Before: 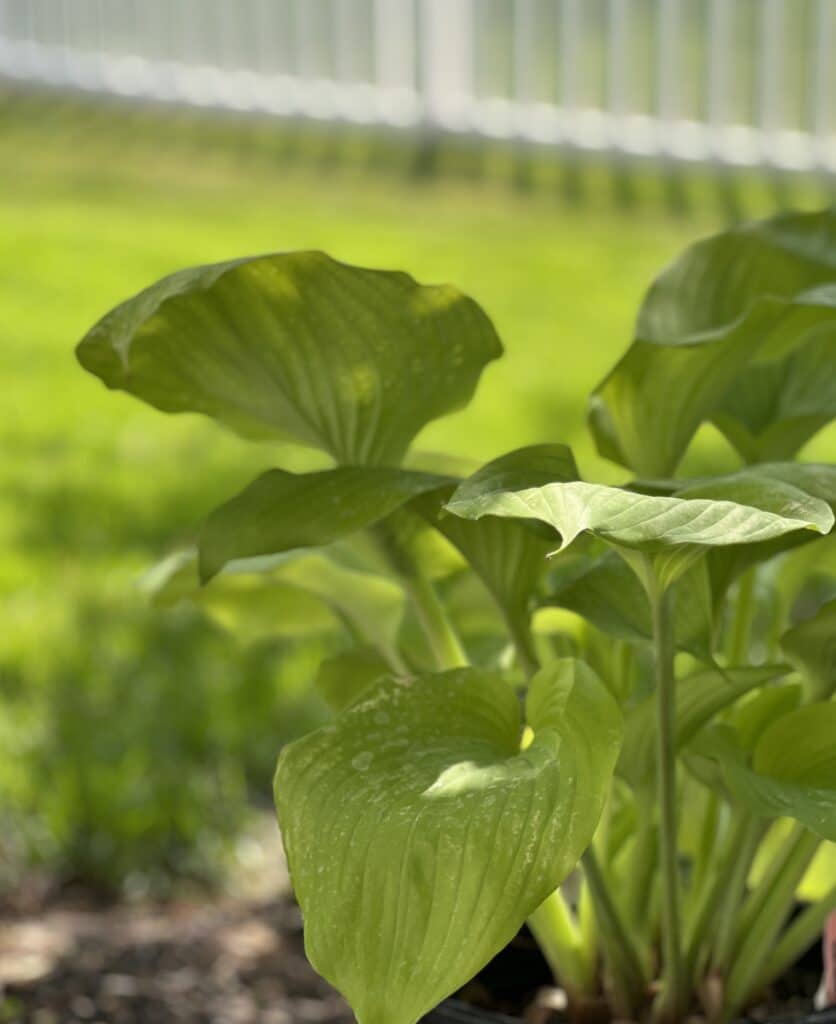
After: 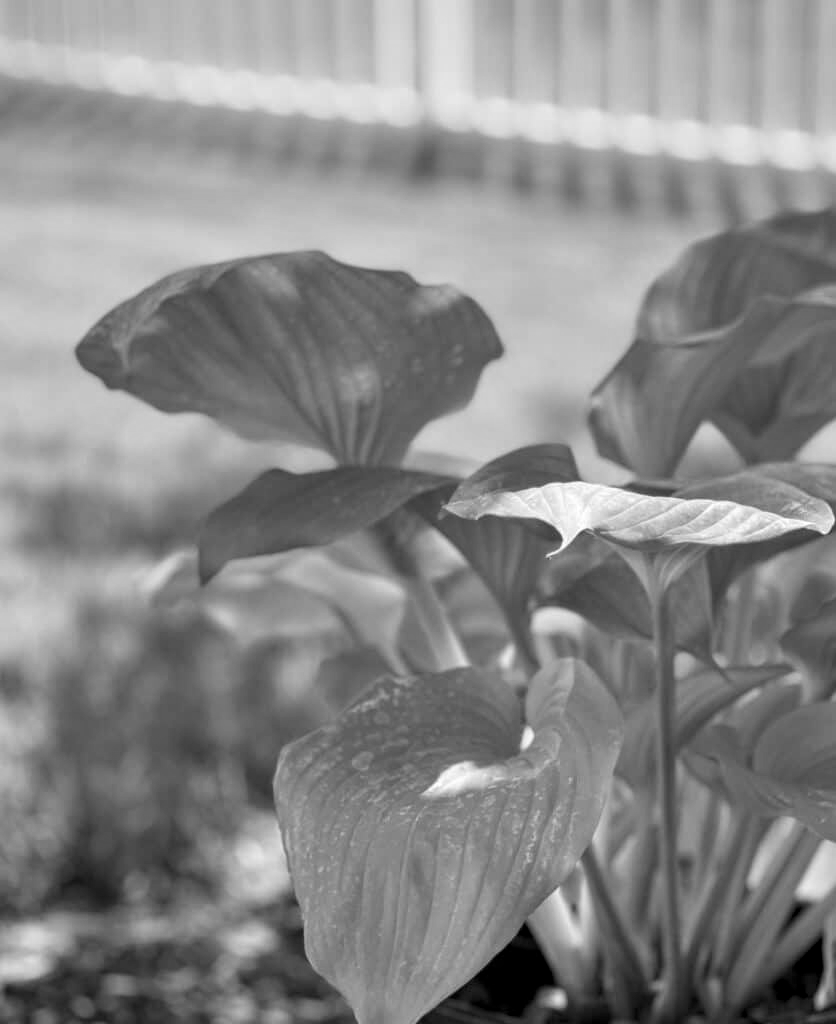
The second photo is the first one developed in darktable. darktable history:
monochrome: on, module defaults
base curve: curves: ch0 [(0, 0) (0.472, 0.508) (1, 1)]
local contrast: on, module defaults
